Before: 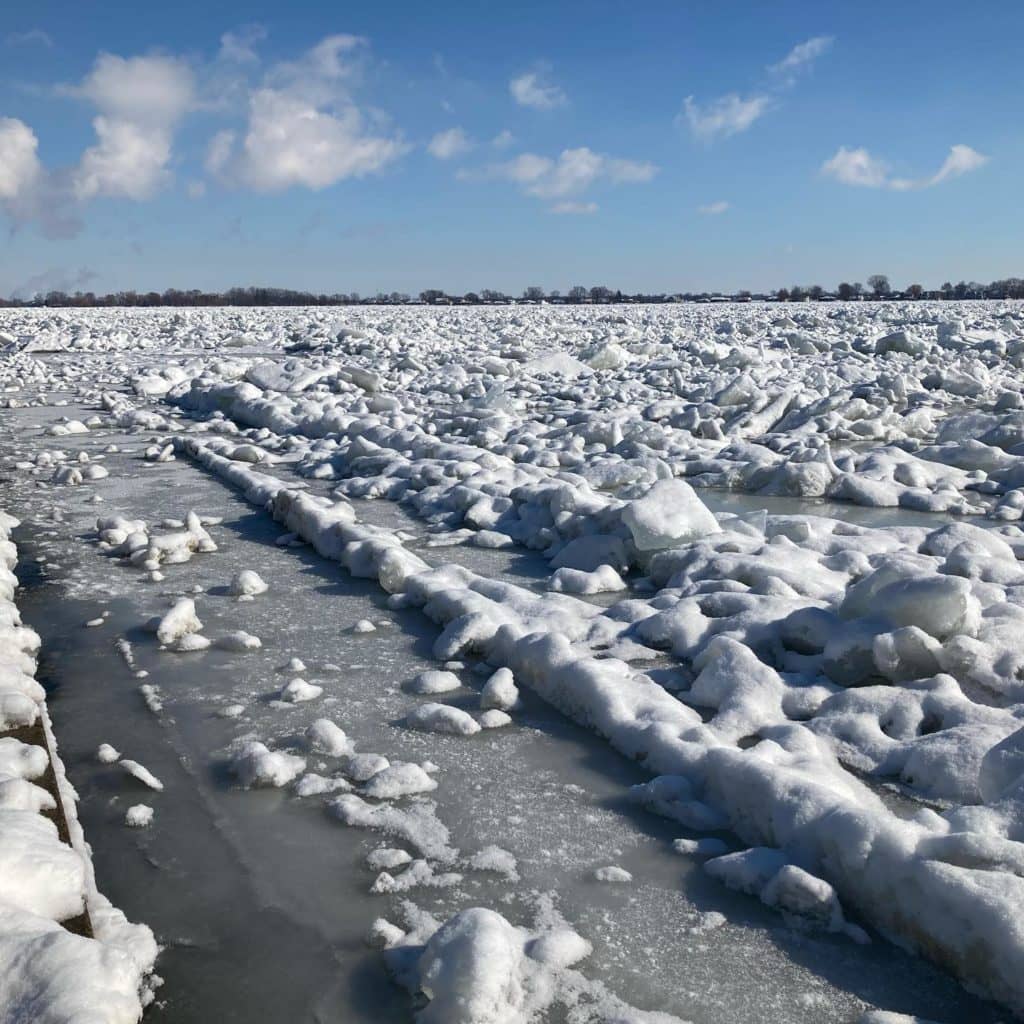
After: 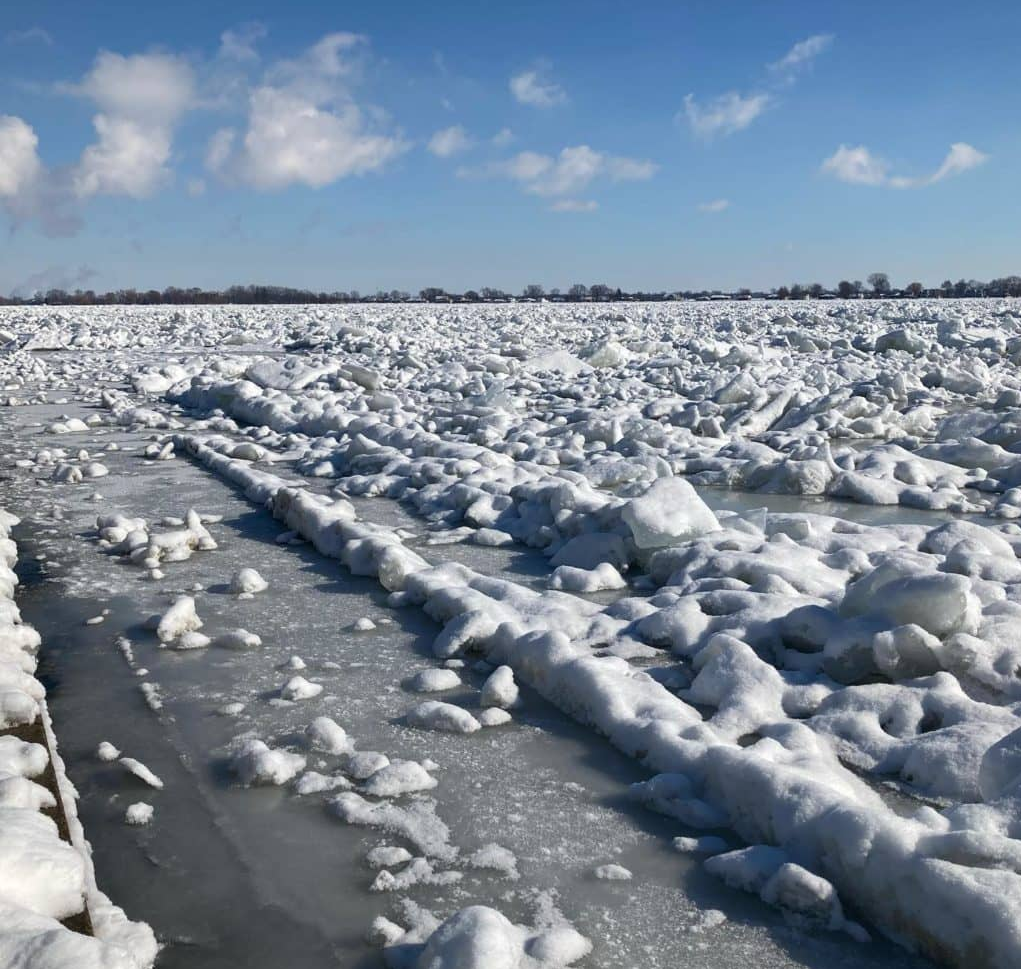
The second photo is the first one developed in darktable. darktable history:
crop: top 0.266%, right 0.263%, bottom 5.022%
